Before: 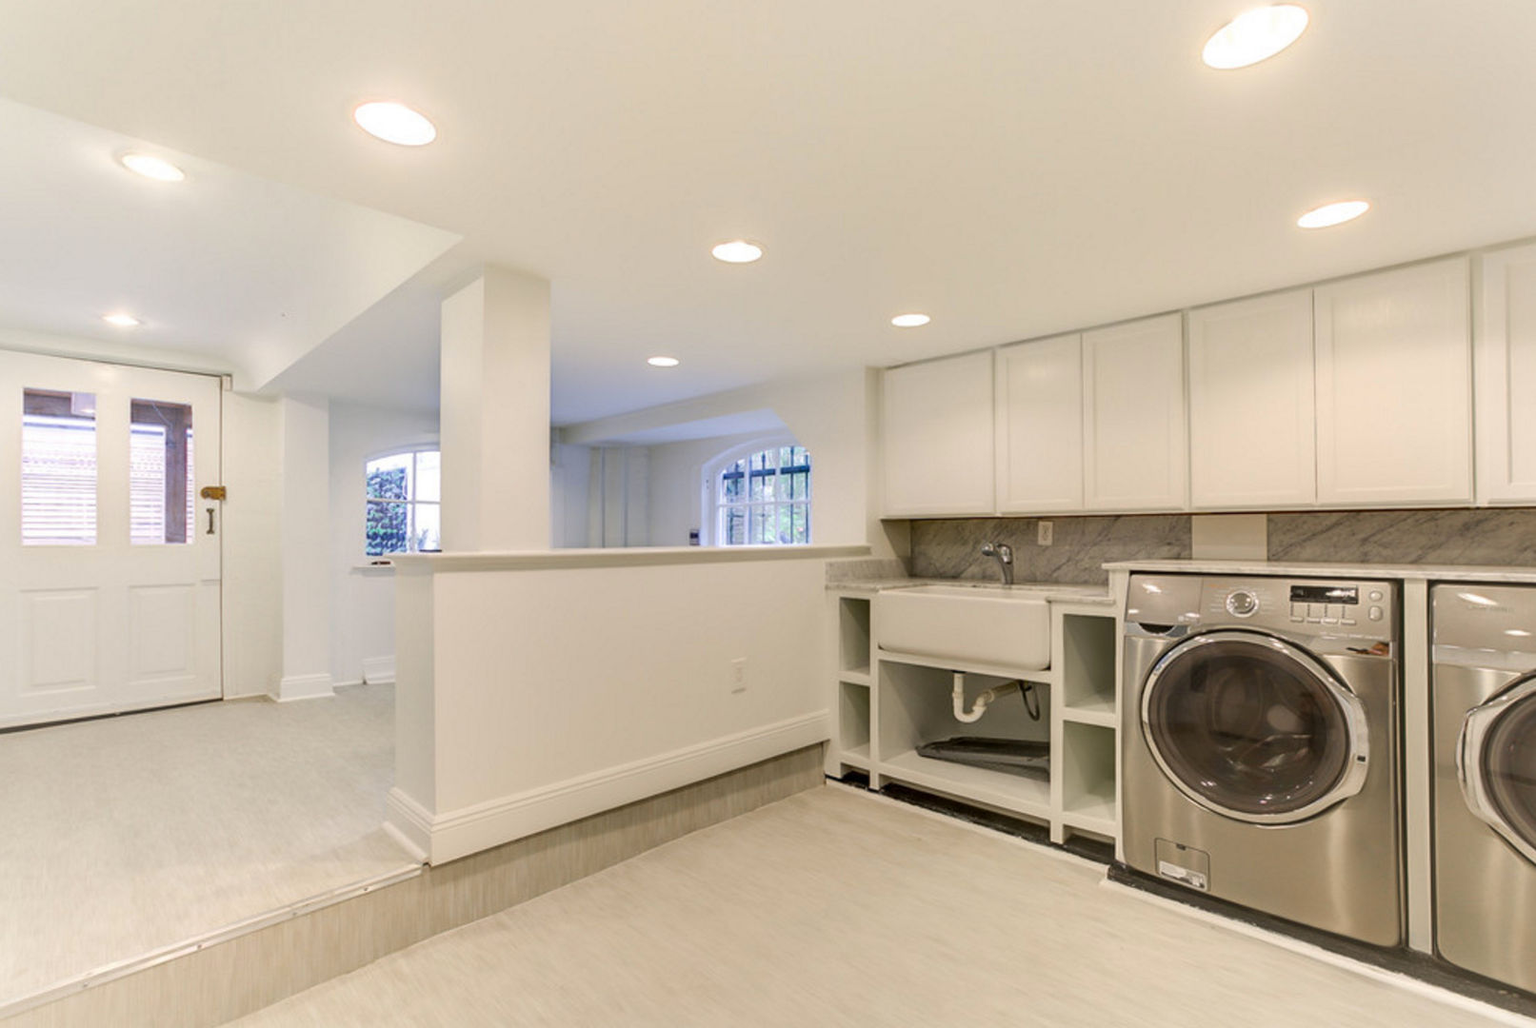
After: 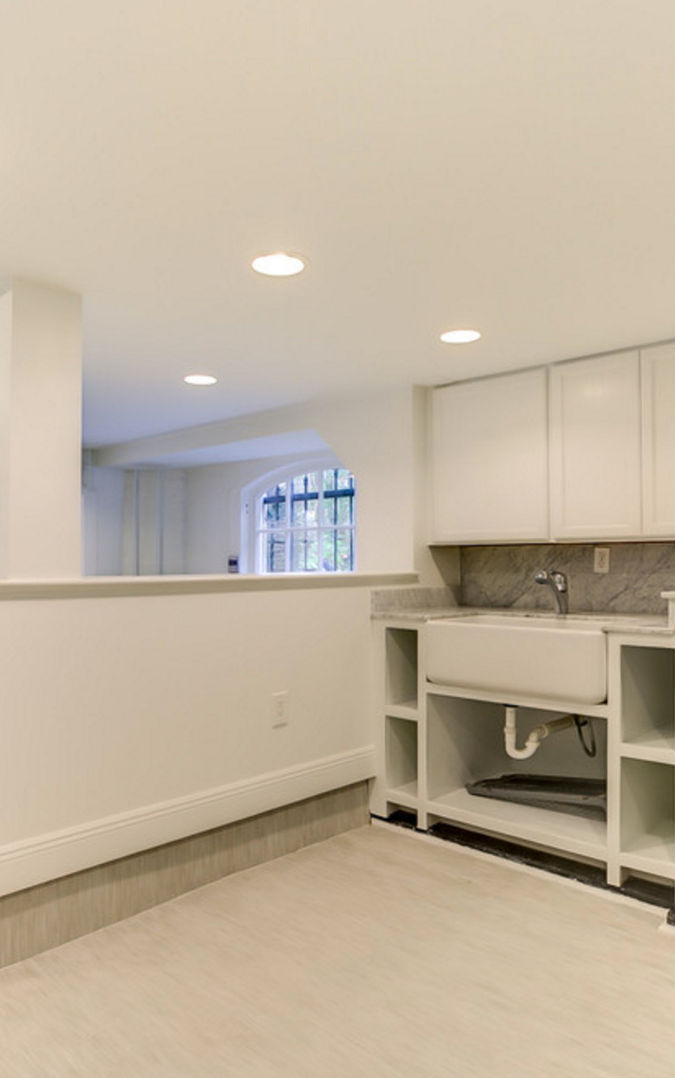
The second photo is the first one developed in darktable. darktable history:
crop: left 30.792%, right 27.298%
